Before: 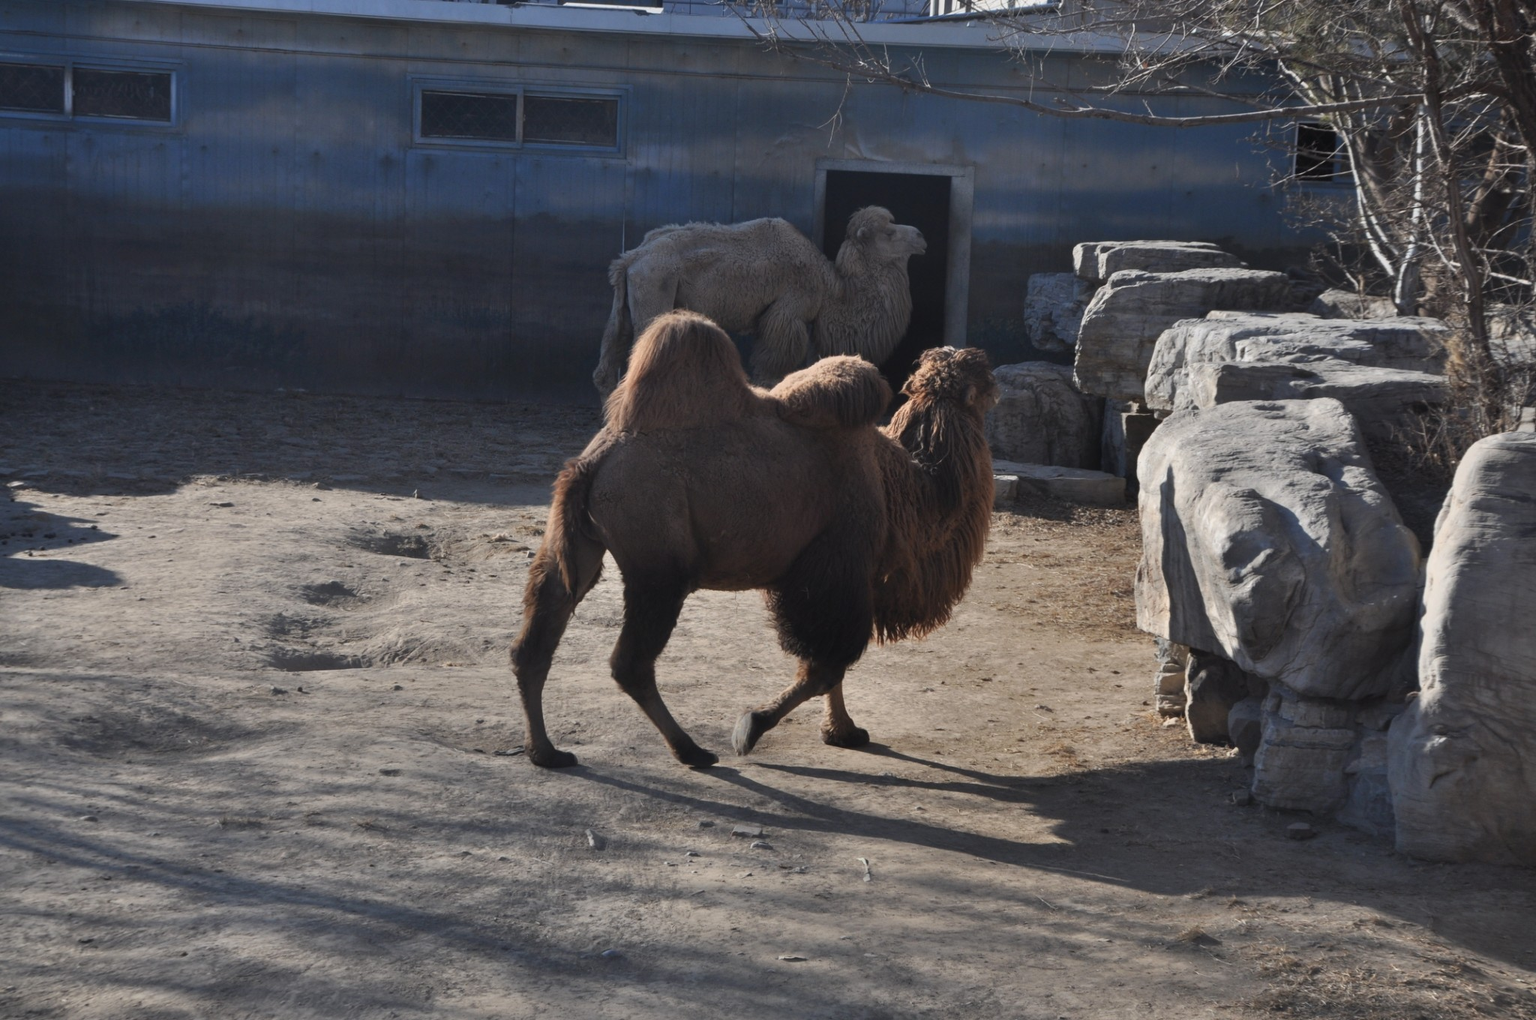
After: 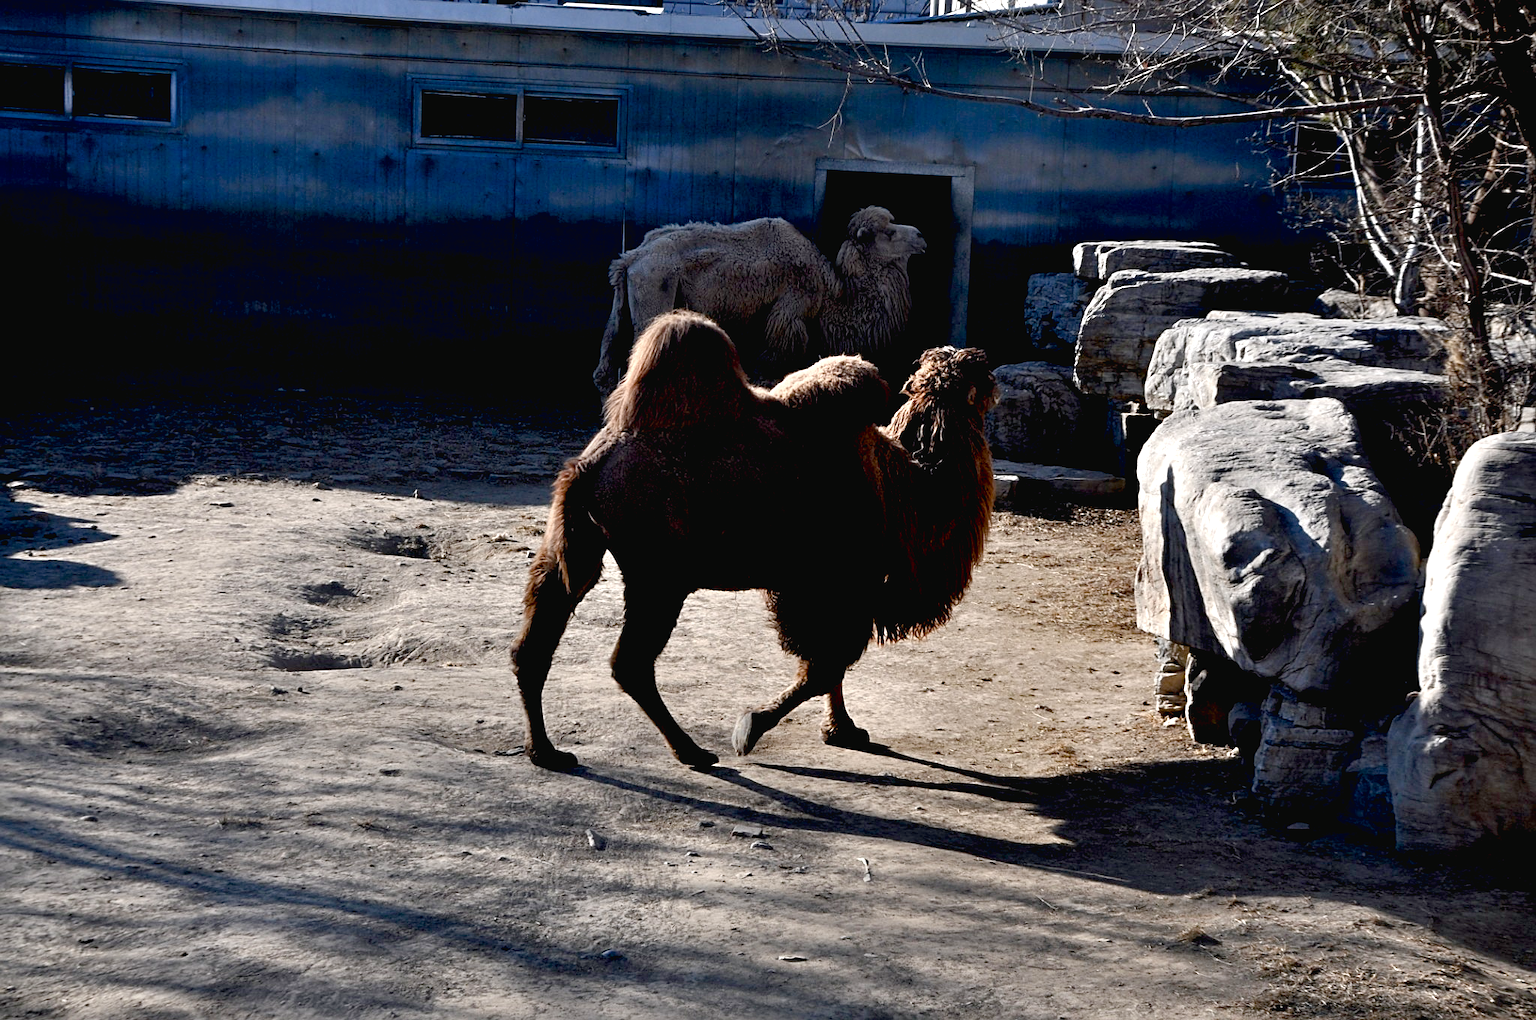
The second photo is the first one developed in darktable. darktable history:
exposure: black level correction 0.035, exposure 0.9 EV, compensate highlight preservation false
sharpen: on, module defaults
color balance rgb: shadows lift › luminance -10%, shadows lift › chroma 1%, shadows lift › hue 113°, power › luminance -15%, highlights gain › chroma 0.2%, highlights gain › hue 333°, global offset › luminance 0.5%, perceptual saturation grading › global saturation 20%, perceptual saturation grading › highlights -50%, perceptual saturation grading › shadows 25%, contrast -10%
